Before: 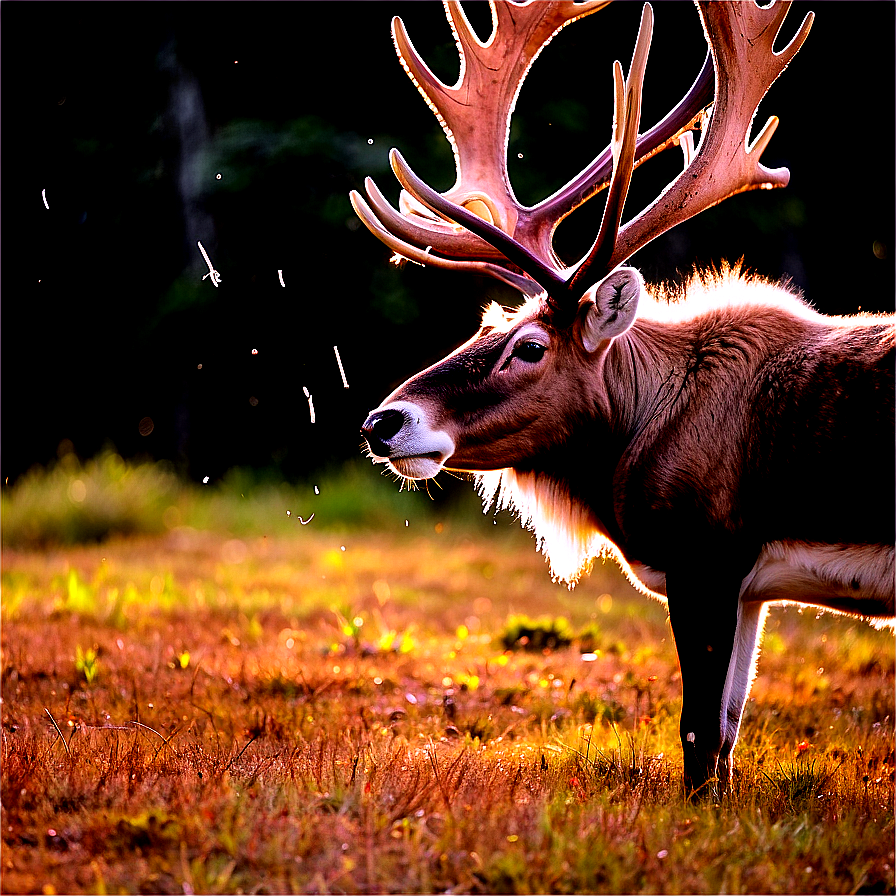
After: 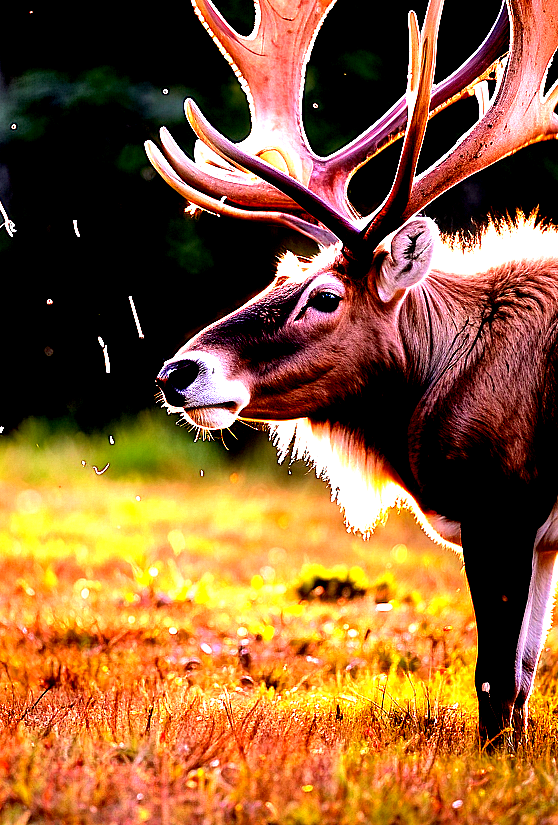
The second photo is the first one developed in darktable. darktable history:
crop and rotate: left 22.918%, top 5.629%, right 14.711%, bottom 2.247%
exposure: black level correction 0.001, exposure 1.3 EV, compensate highlight preservation false
